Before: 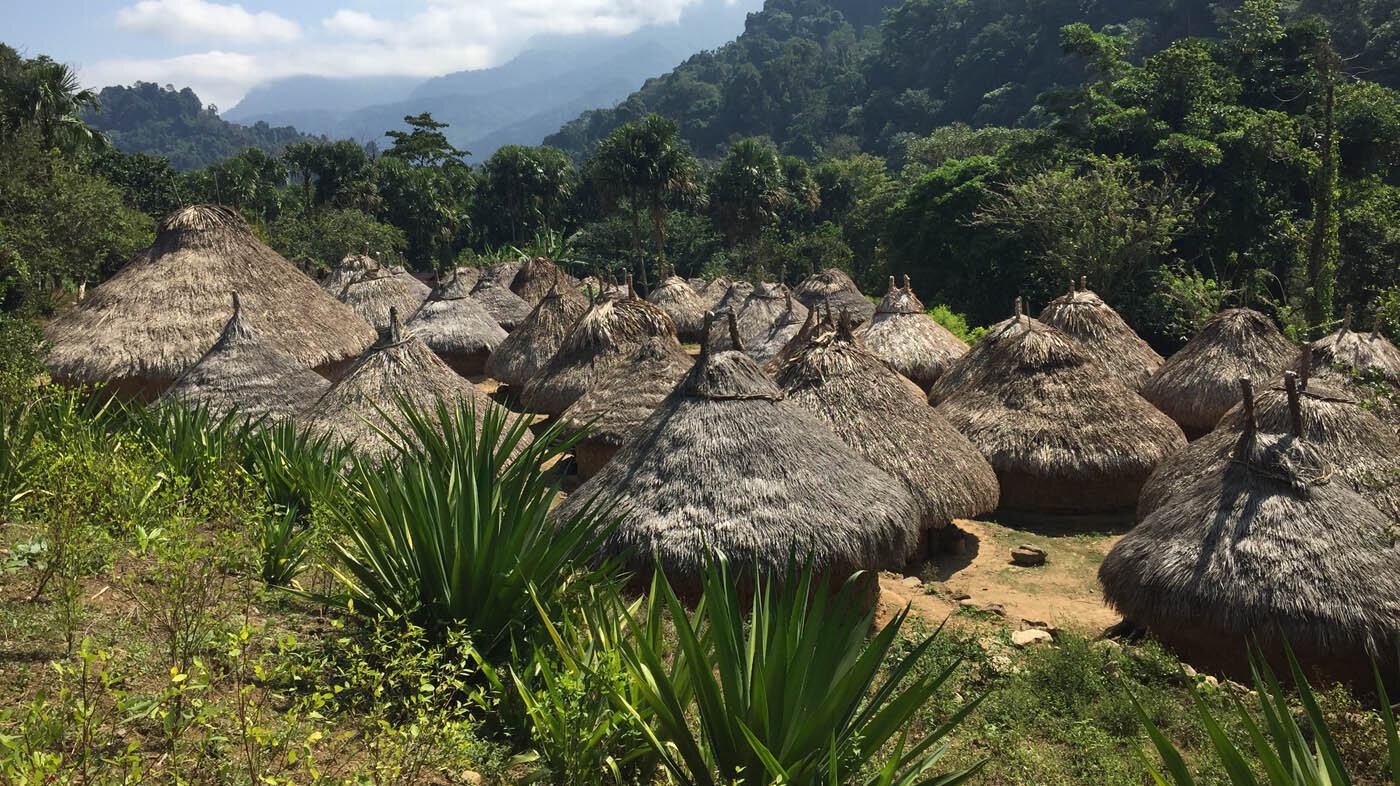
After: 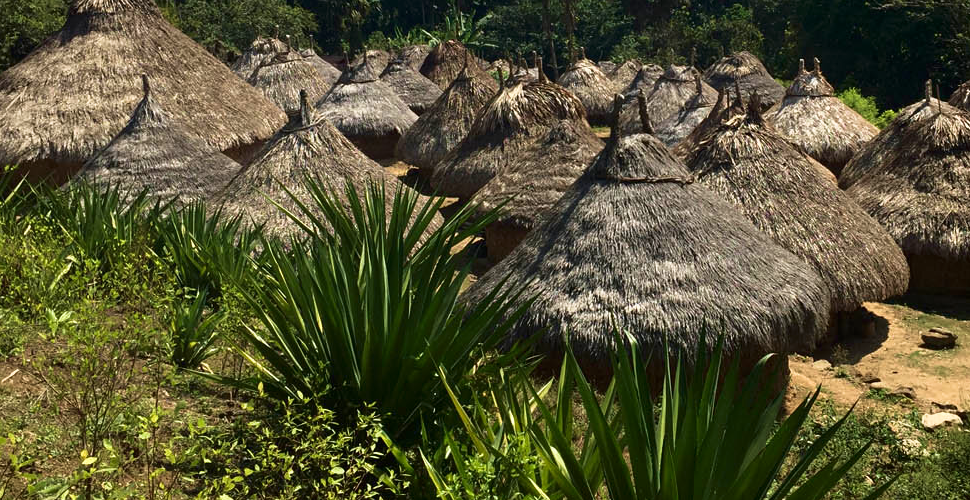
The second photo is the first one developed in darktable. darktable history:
crop: left 6.488%, top 27.668%, right 24.183%, bottom 8.656%
velvia: strength 29%
shadows and highlights: shadows -62.32, white point adjustment -5.22, highlights 61.59
